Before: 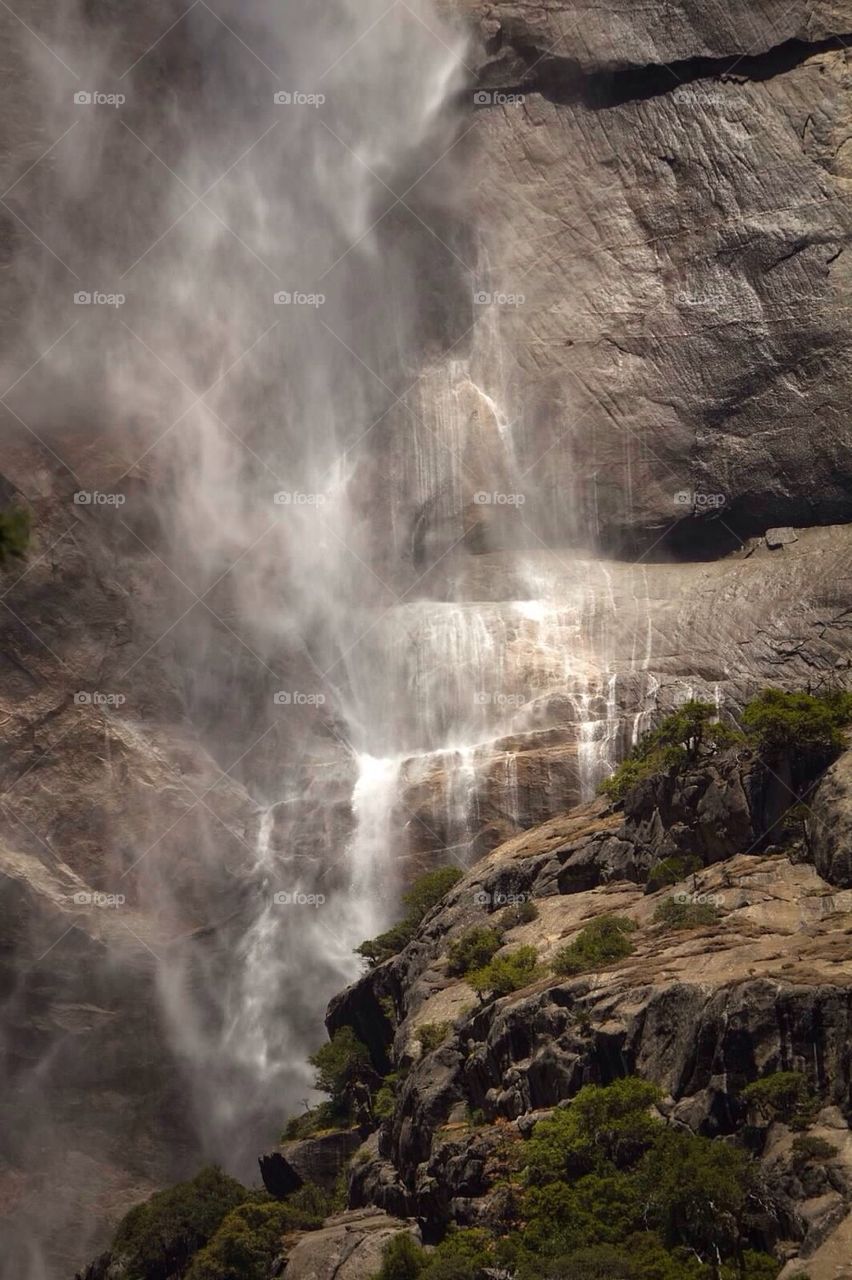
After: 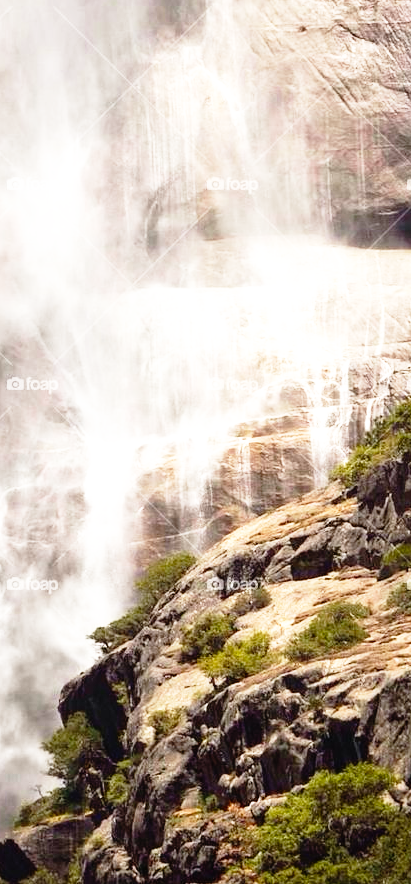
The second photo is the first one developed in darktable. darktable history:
exposure: black level correction 0, exposure 0.694 EV, compensate exposure bias true, compensate highlight preservation false
base curve: curves: ch0 [(0, 0) (0.012, 0.01) (0.073, 0.168) (0.31, 0.711) (0.645, 0.957) (1, 1)], preserve colors none
crop: left 31.344%, top 24.557%, right 20.375%, bottom 6.354%
